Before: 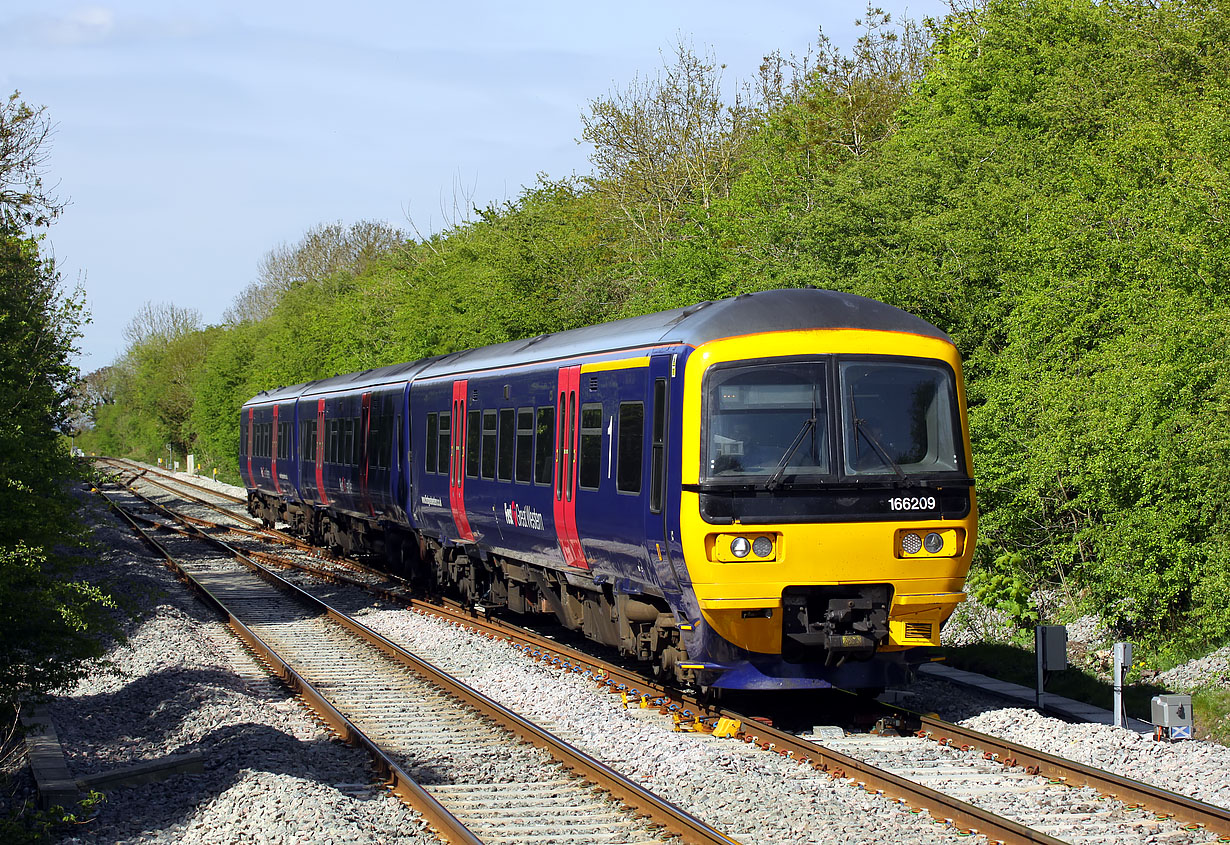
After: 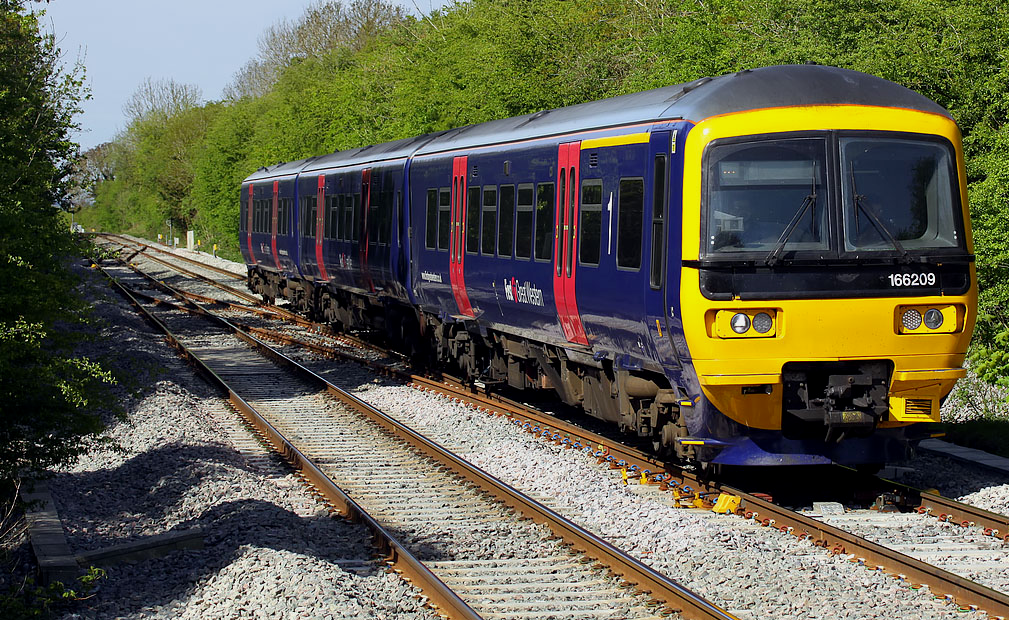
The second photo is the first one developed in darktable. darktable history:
exposure: black level correction 0.001, exposure -0.2 EV, compensate highlight preservation false
crop: top 26.531%, right 17.959%
